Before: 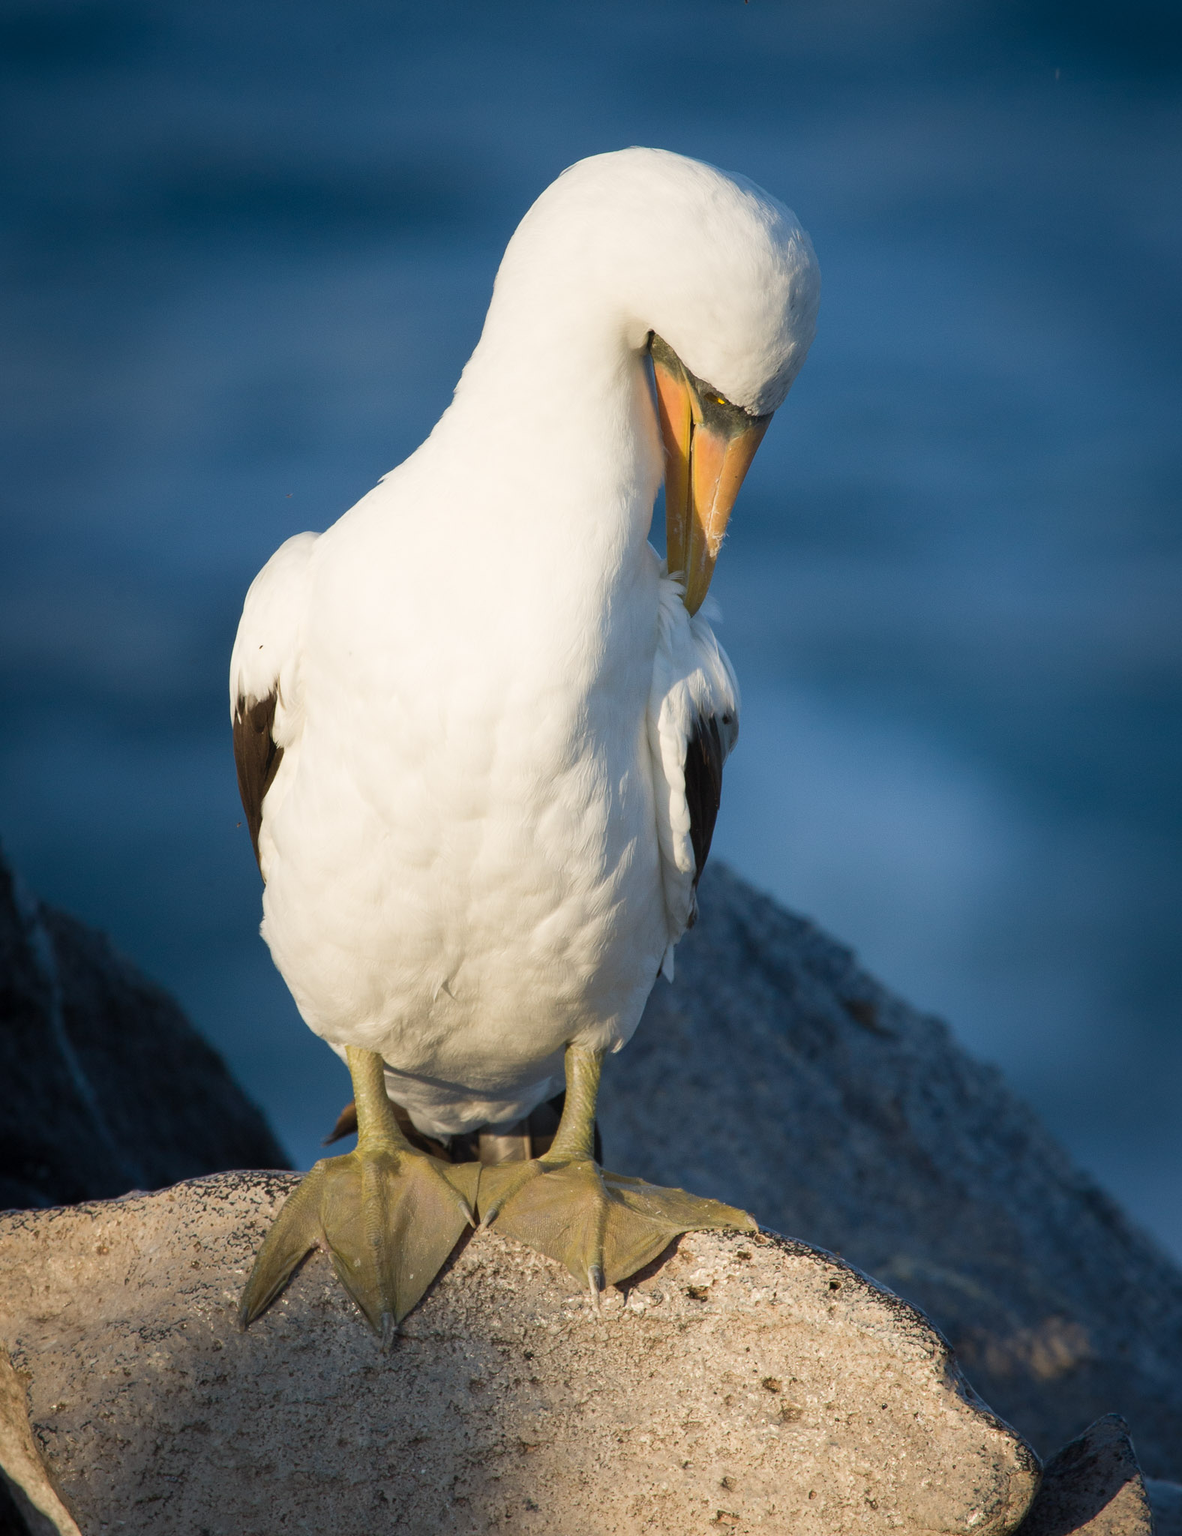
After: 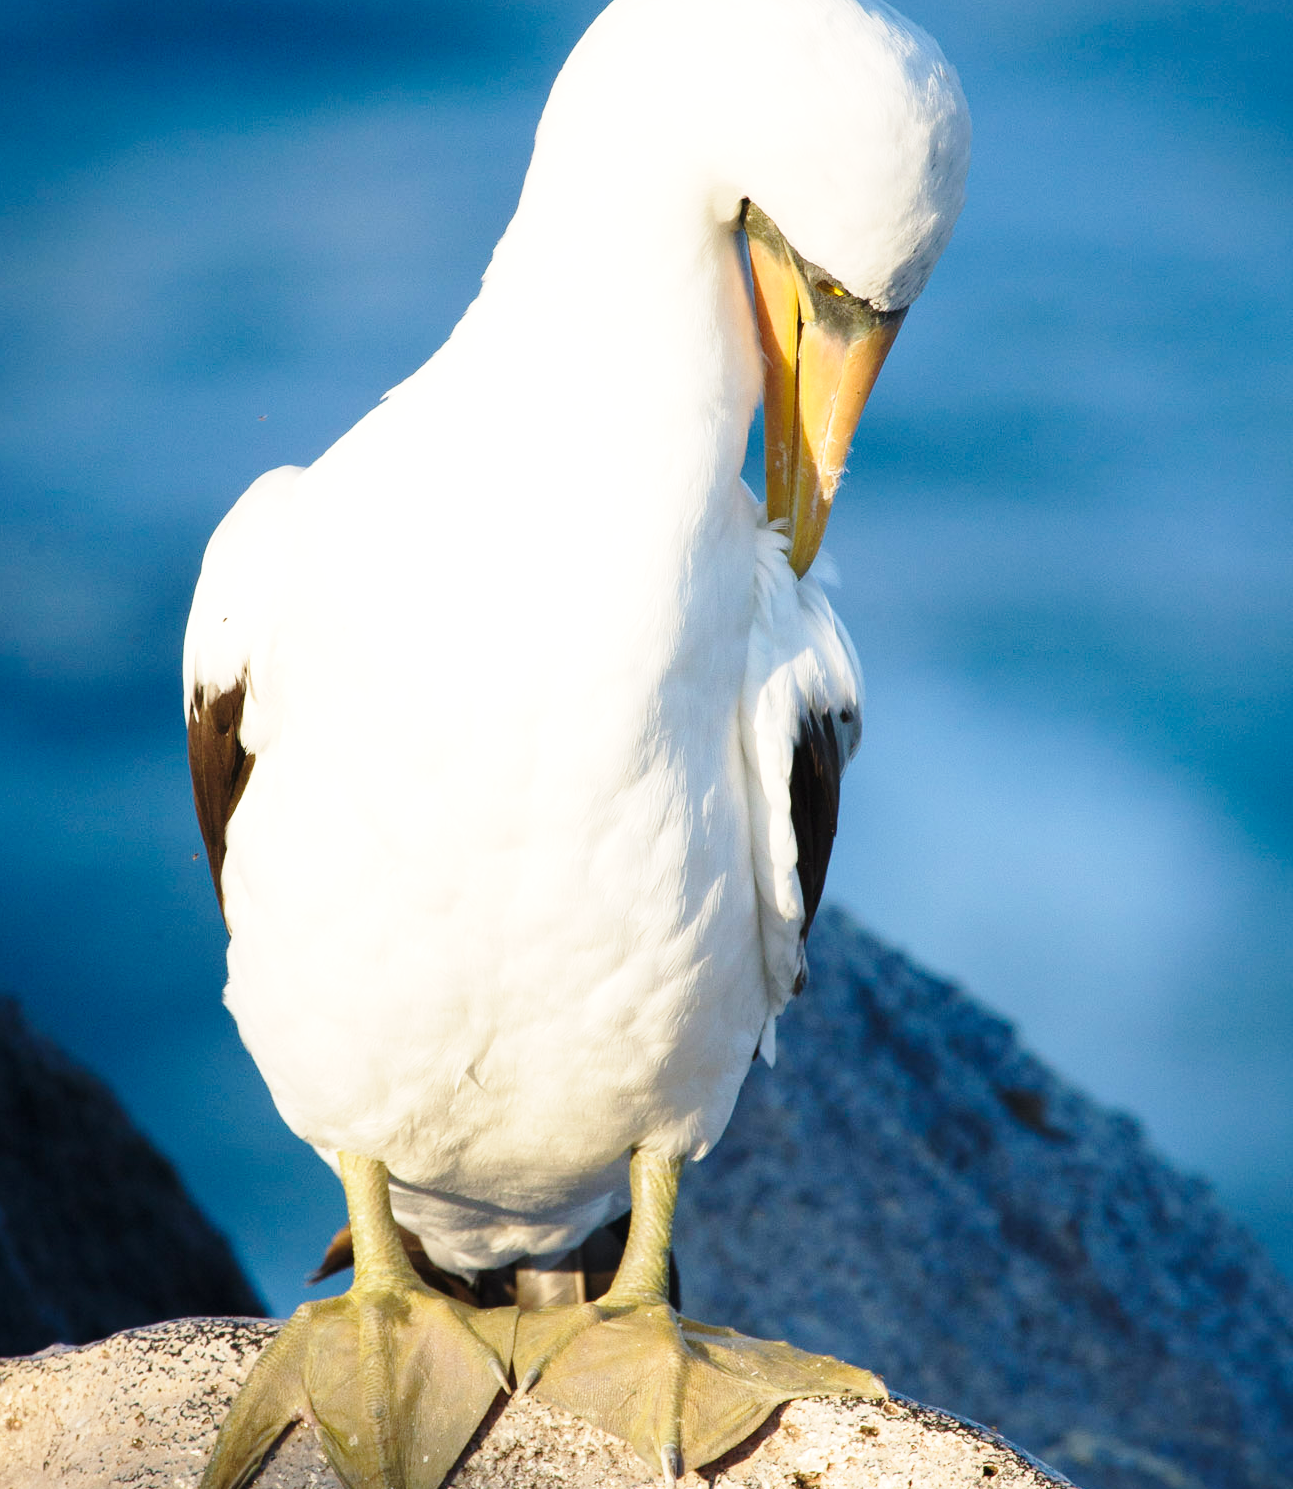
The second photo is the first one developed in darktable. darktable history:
crop: left 7.822%, top 11.883%, right 10.11%, bottom 15.394%
base curve: curves: ch0 [(0, 0) (0.028, 0.03) (0.121, 0.232) (0.46, 0.748) (0.859, 0.968) (1, 1)], preserve colors none
exposure: black level correction 0.001, exposure 0.297 EV, compensate highlight preservation false
